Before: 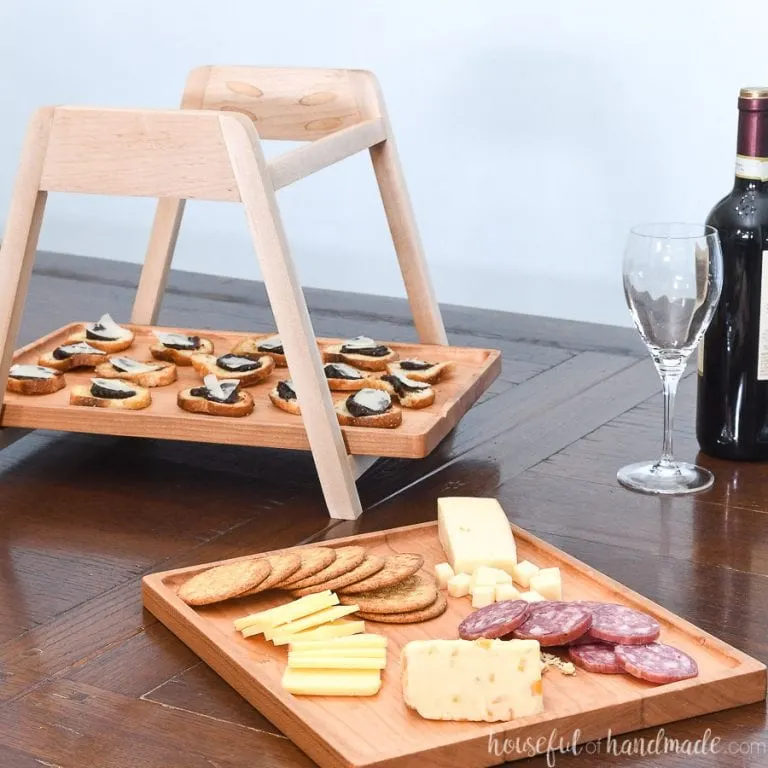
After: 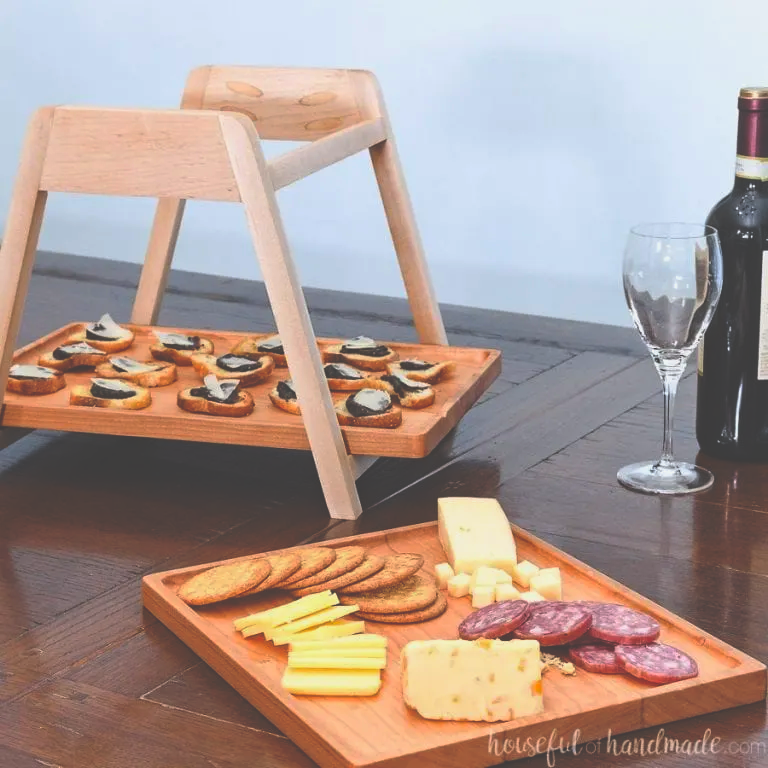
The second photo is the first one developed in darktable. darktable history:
haze removal: strength 0.29, distance 0.25, compatibility mode true, adaptive false
contrast brightness saturation: contrast -0.1, brightness 0.05, saturation 0.08
rgb curve: curves: ch0 [(0, 0.186) (0.314, 0.284) (0.775, 0.708) (1, 1)], compensate middle gray true, preserve colors none
